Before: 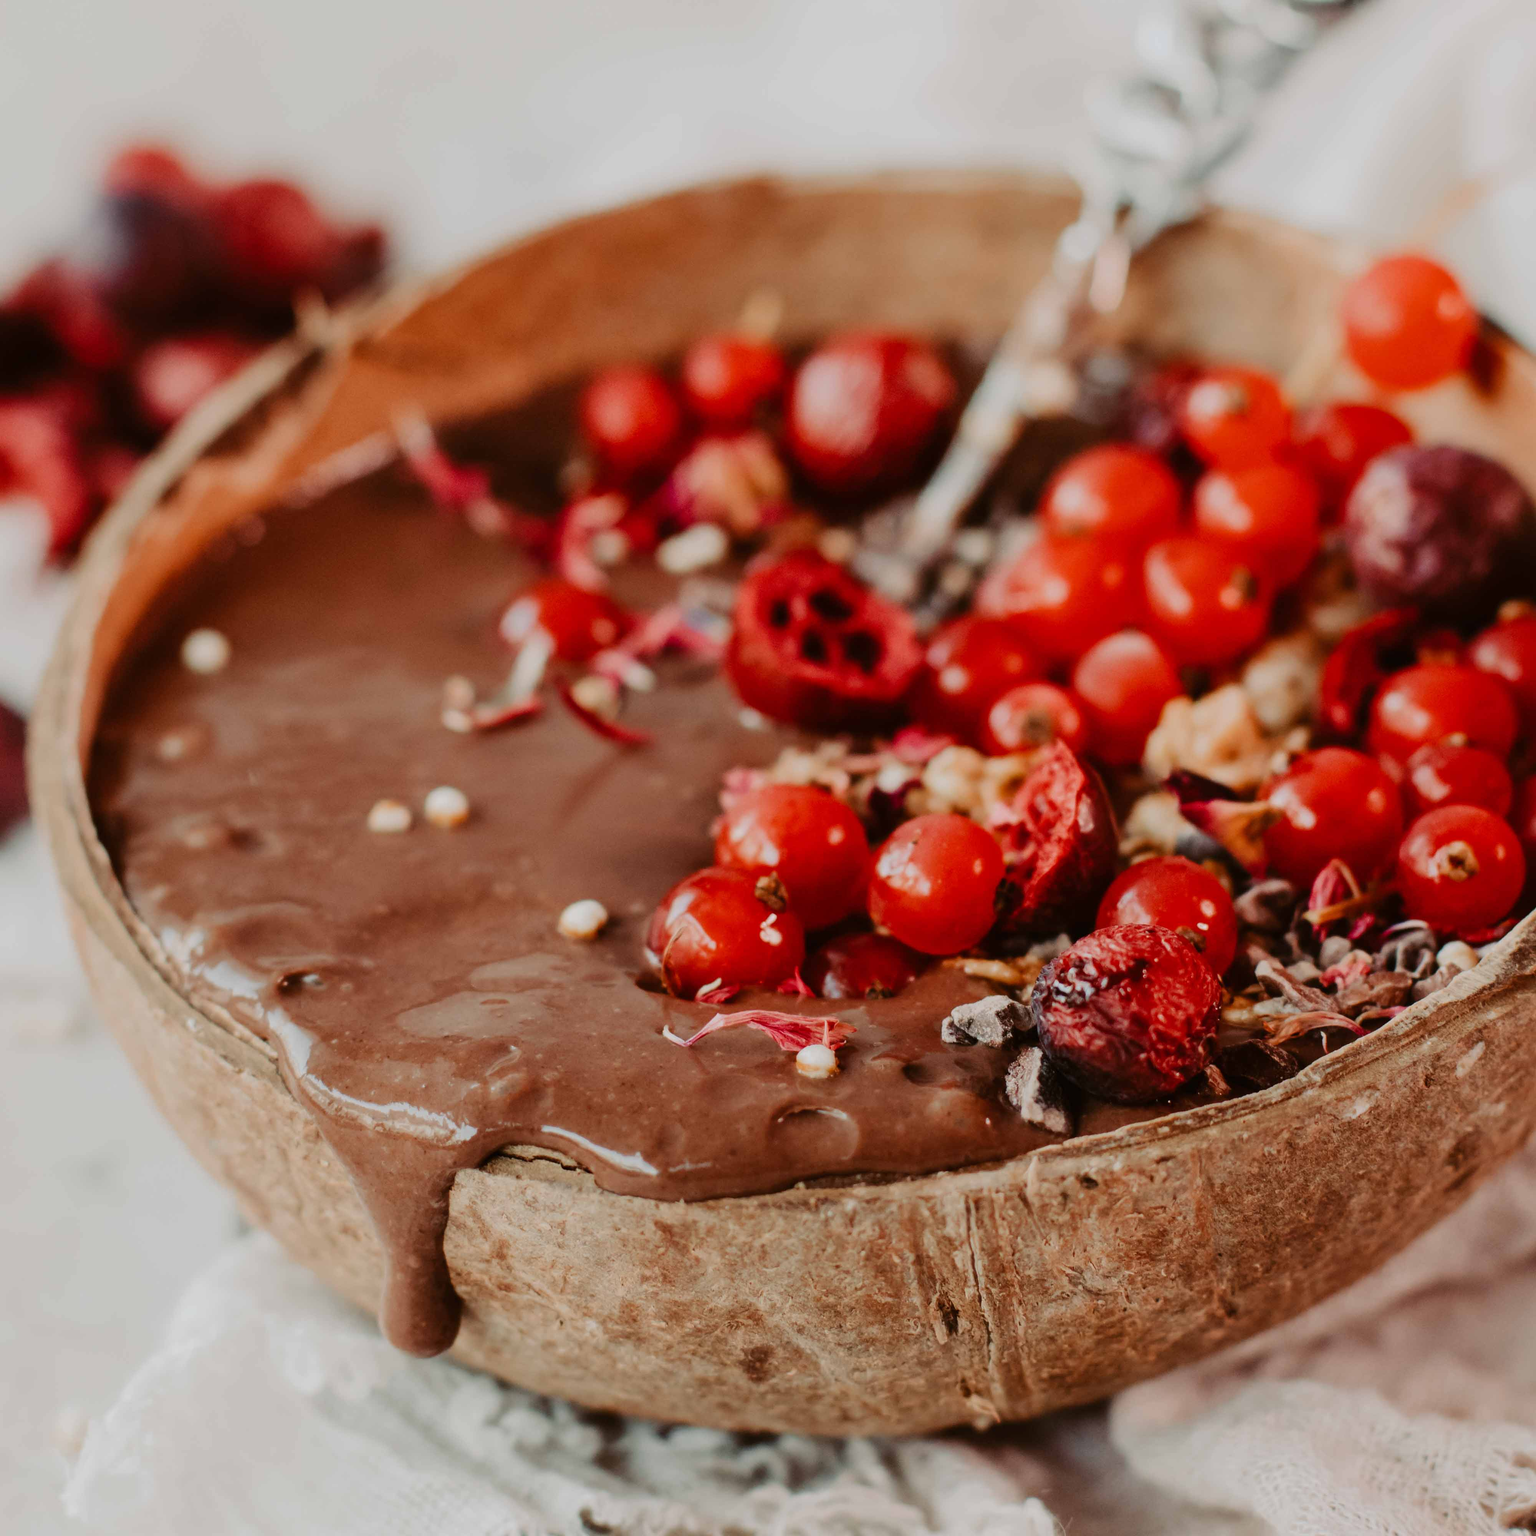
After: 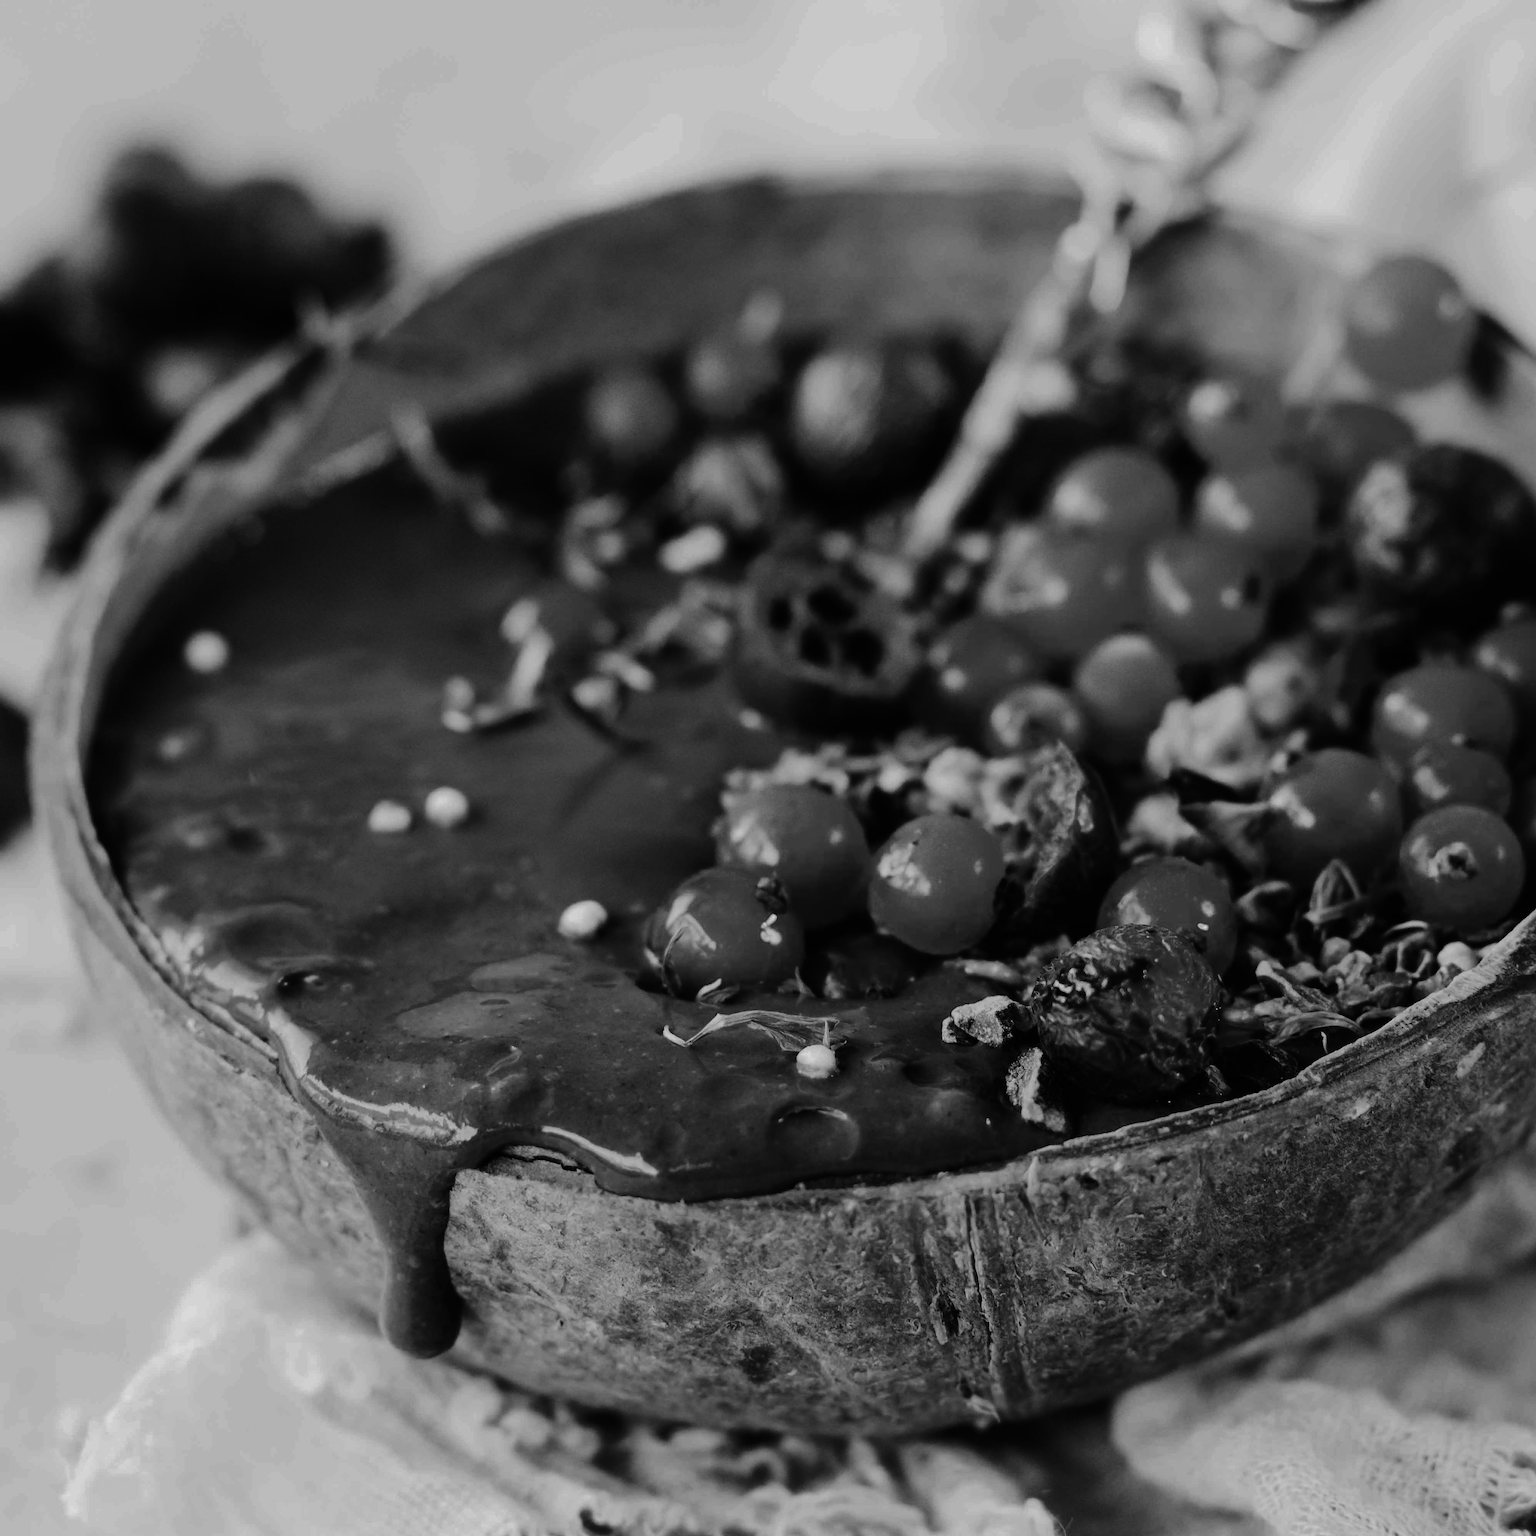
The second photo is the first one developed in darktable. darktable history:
color balance rgb: perceptual saturation grading › highlights -31.88%, perceptual saturation grading › mid-tones 5.8%, perceptual saturation grading › shadows 18.12%, perceptual brilliance grading › highlights 3.62%, perceptual brilliance grading › mid-tones -18.12%, perceptual brilliance grading › shadows -41.3%
tone curve: curves: ch0 [(0, 0) (0.224, 0.12) (0.375, 0.296) (0.528, 0.472) (0.681, 0.634) (0.8, 0.766) (0.873, 0.877) (1, 1)], preserve colors basic power
monochrome: on, module defaults
